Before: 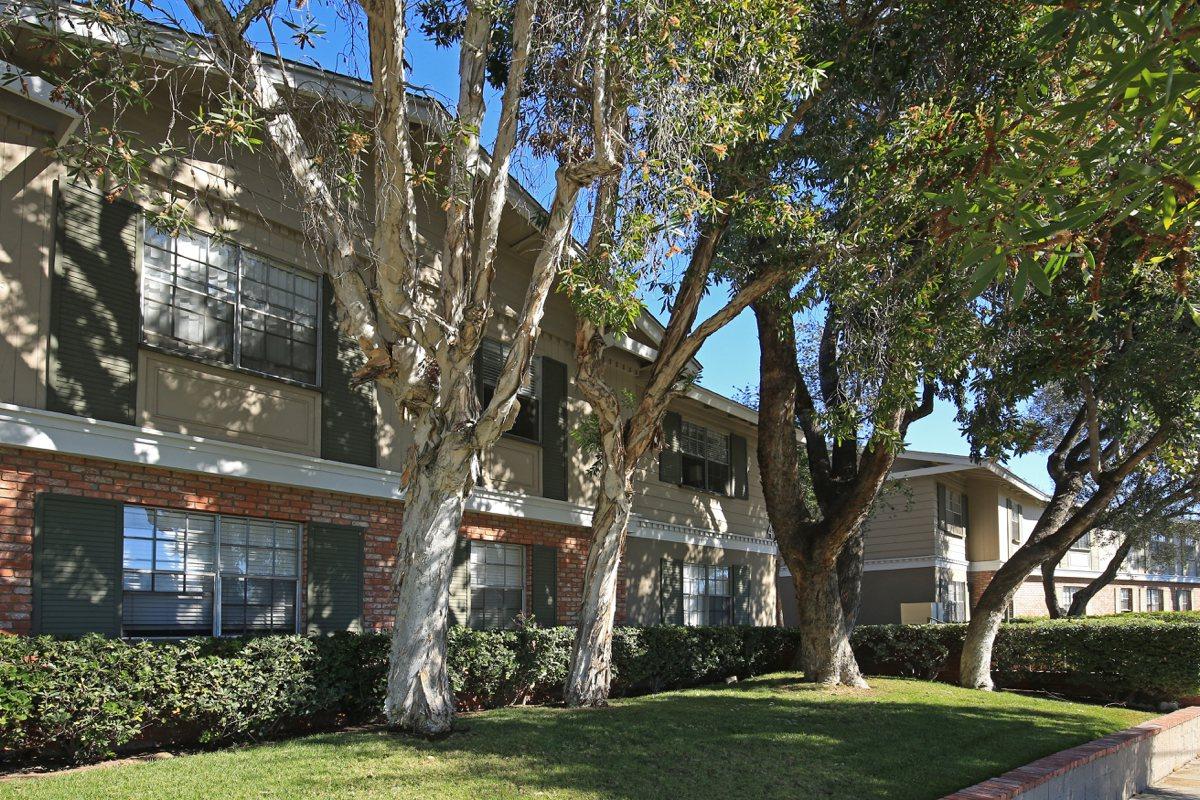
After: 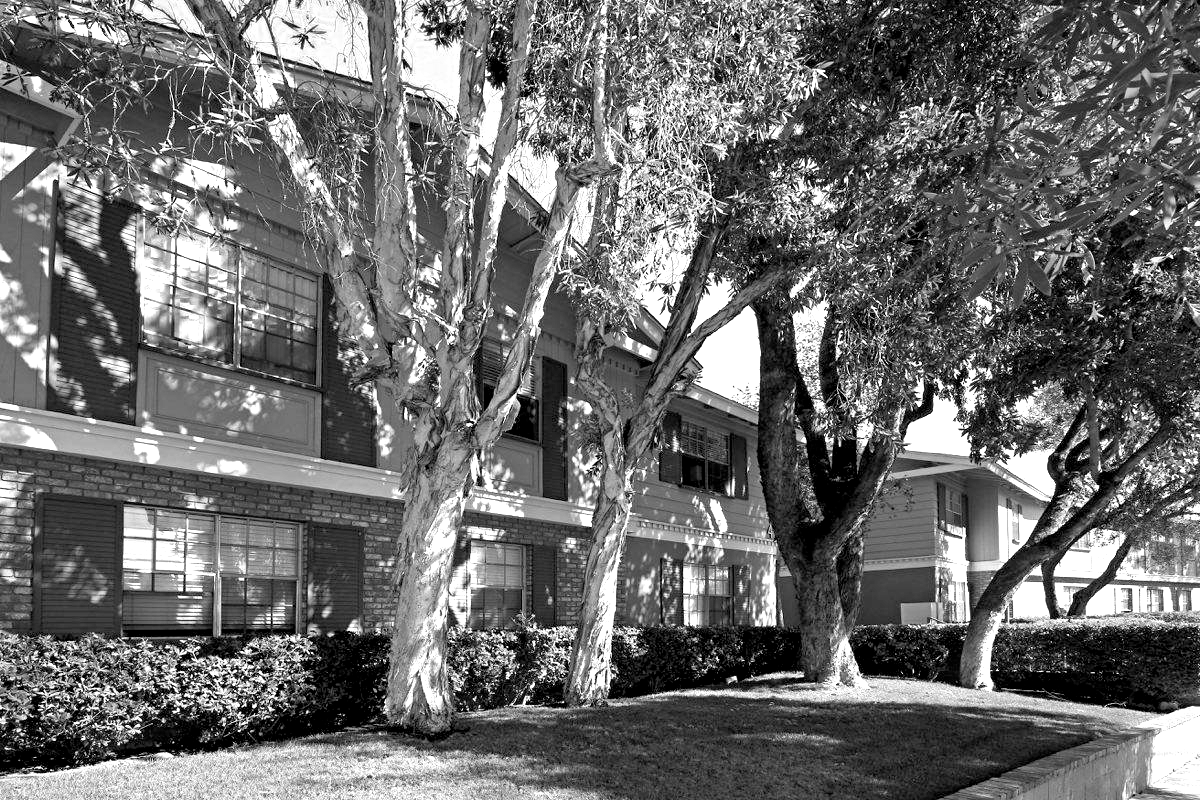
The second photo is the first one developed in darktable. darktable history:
exposure: black level correction 0.011, exposure 1.088 EV, compensate exposure bias true, compensate highlight preservation false
color calibration: output gray [0.23, 0.37, 0.4, 0], gray › normalize channels true, illuminant same as pipeline (D50), adaptation XYZ, x 0.346, y 0.359, gamut compression 0
